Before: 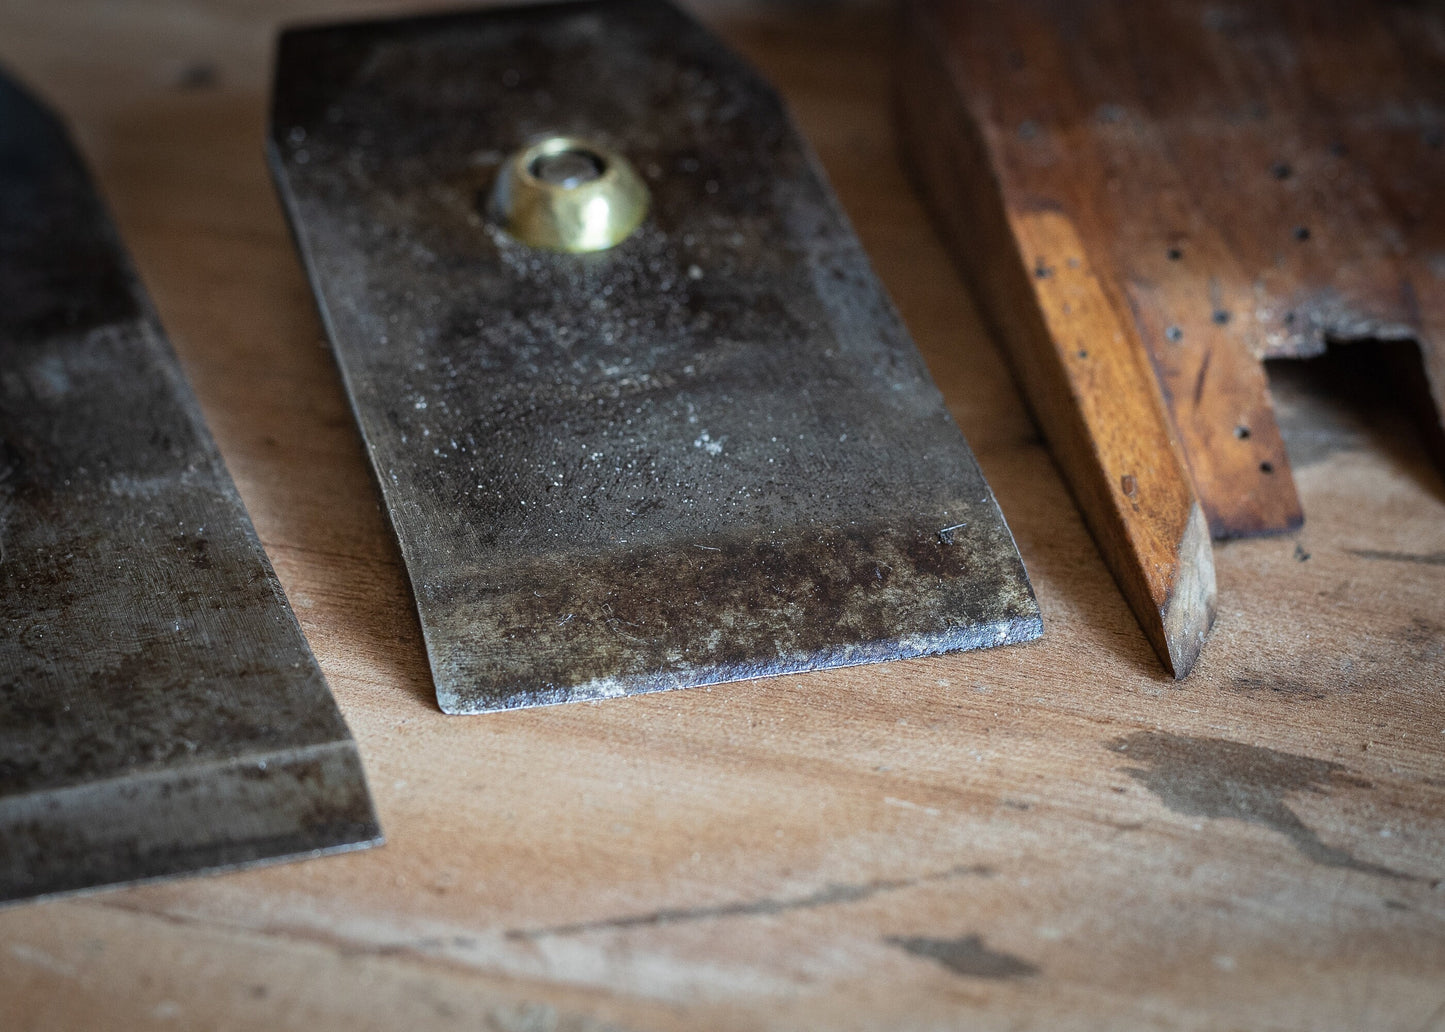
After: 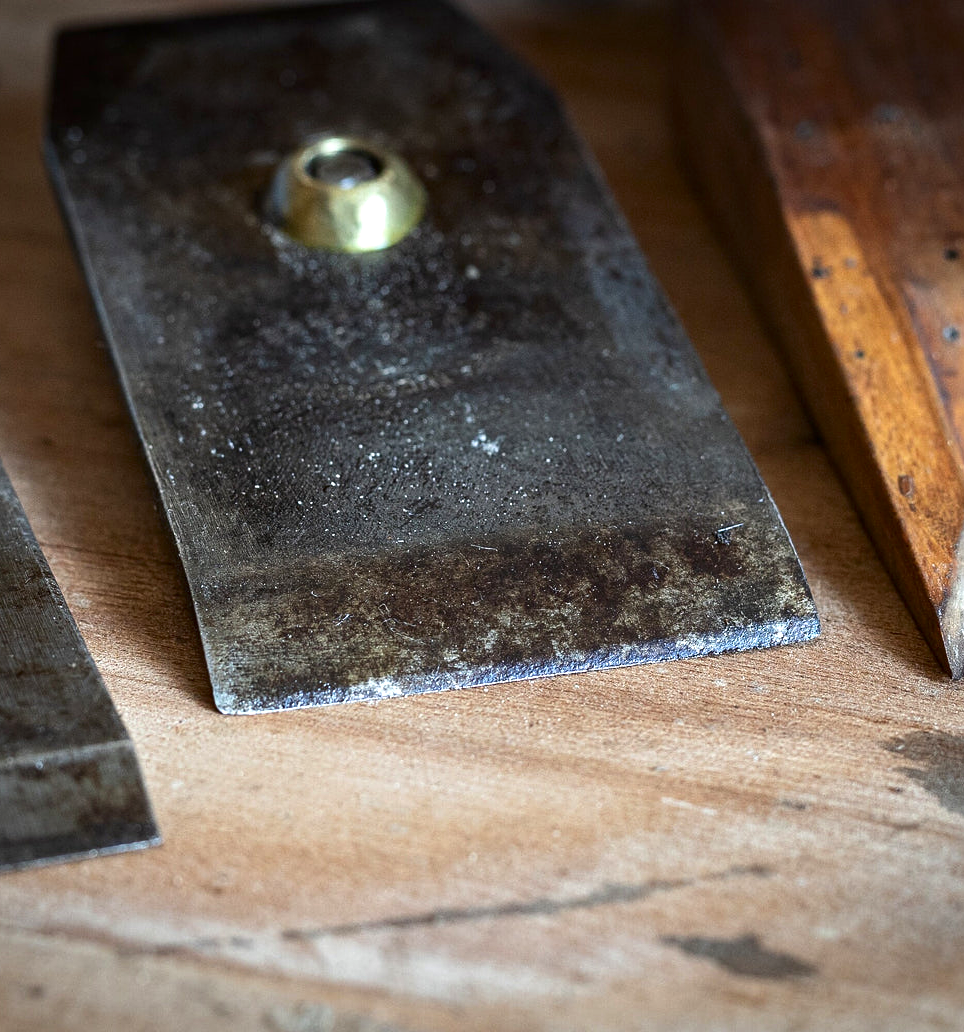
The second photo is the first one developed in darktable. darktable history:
crop and rotate: left 15.446%, right 17.836%
sharpen: amount 0.2
tone equalizer: on, module defaults
contrast brightness saturation: contrast 0.07, brightness -0.13, saturation 0.06
exposure: exposure 0.493 EV, compensate highlight preservation false
vibrance: on, module defaults
